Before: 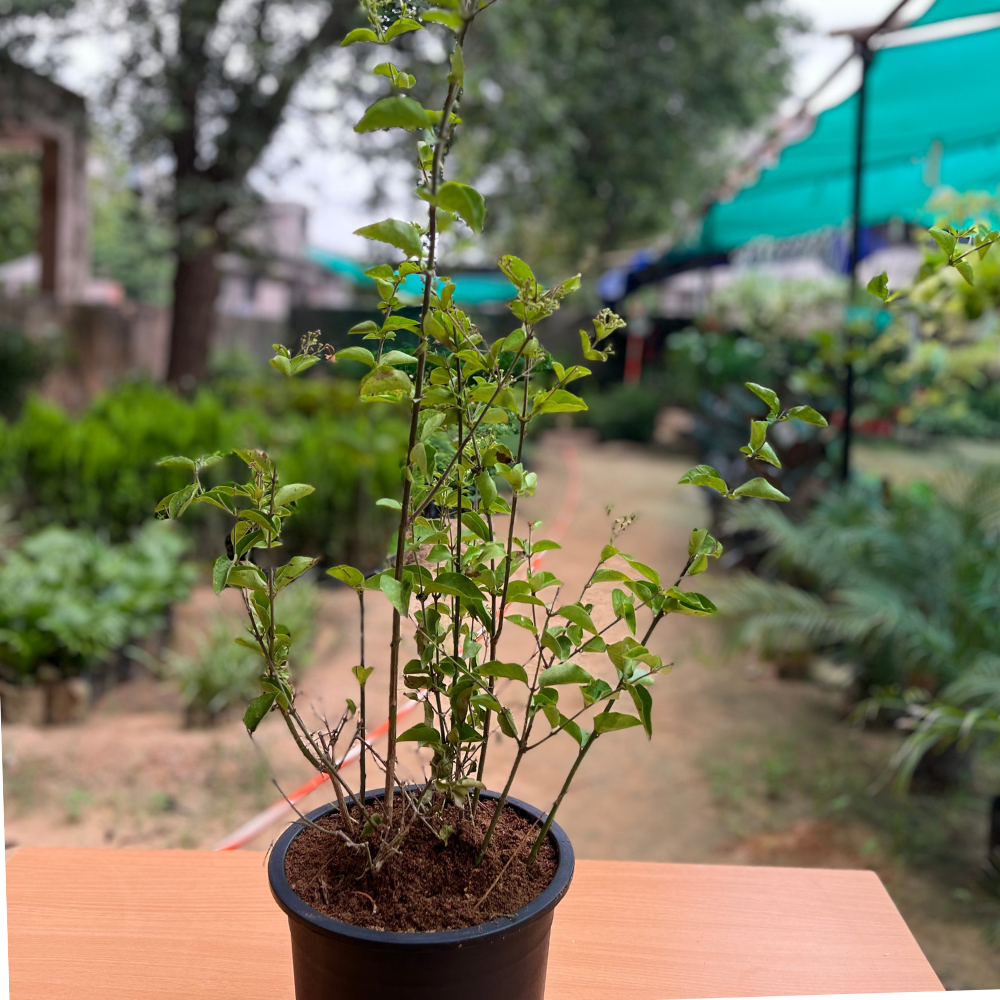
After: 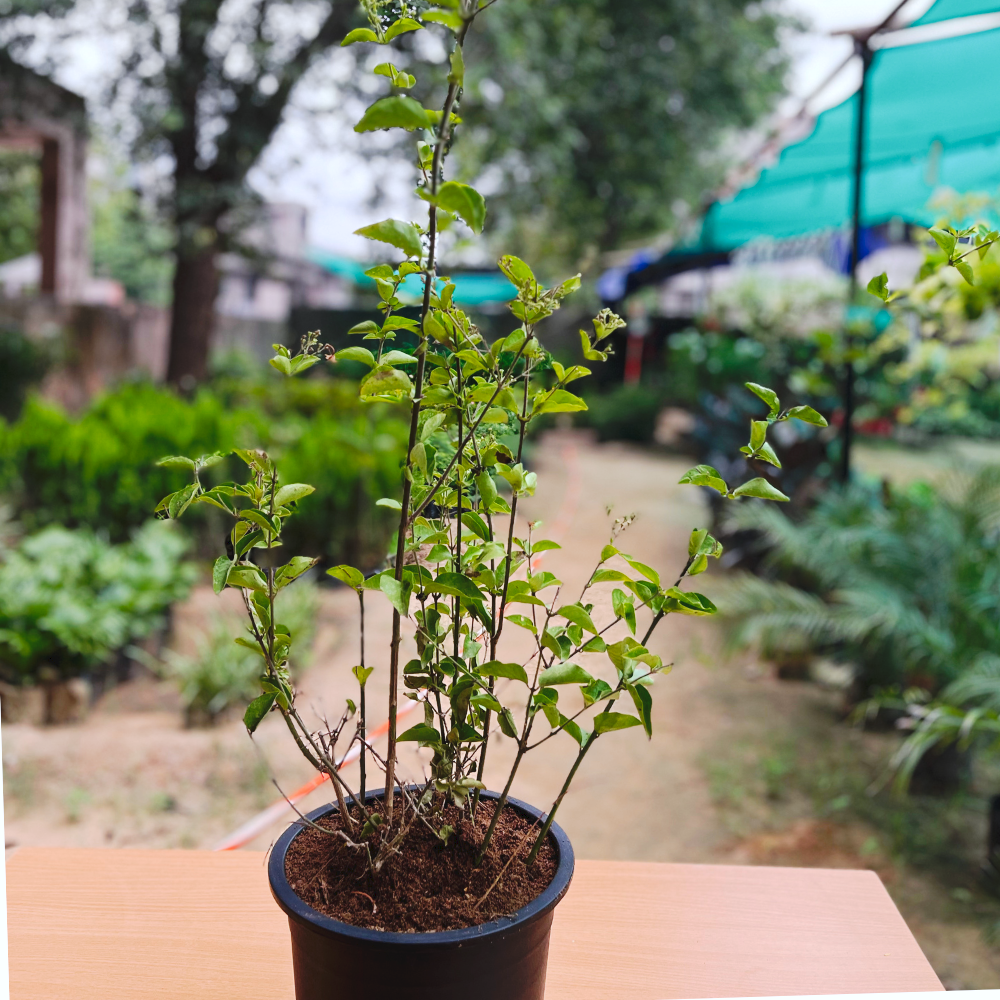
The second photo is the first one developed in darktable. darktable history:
white balance: red 0.976, blue 1.04
tone curve: curves: ch0 [(0, 0) (0.003, 0.049) (0.011, 0.052) (0.025, 0.061) (0.044, 0.08) (0.069, 0.101) (0.1, 0.119) (0.136, 0.139) (0.177, 0.172) (0.224, 0.222) (0.277, 0.292) (0.335, 0.367) (0.399, 0.444) (0.468, 0.538) (0.543, 0.623) (0.623, 0.713) (0.709, 0.784) (0.801, 0.844) (0.898, 0.916) (1, 1)], preserve colors none
exposure: compensate highlight preservation false
